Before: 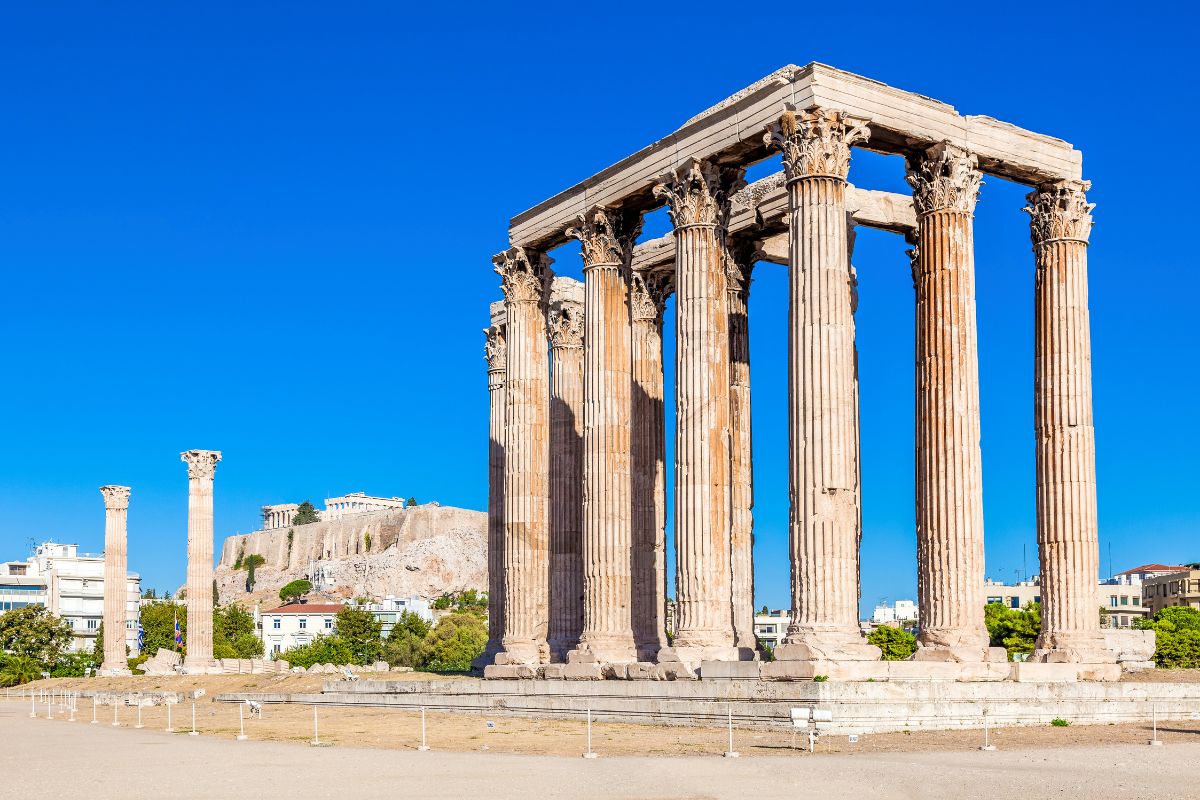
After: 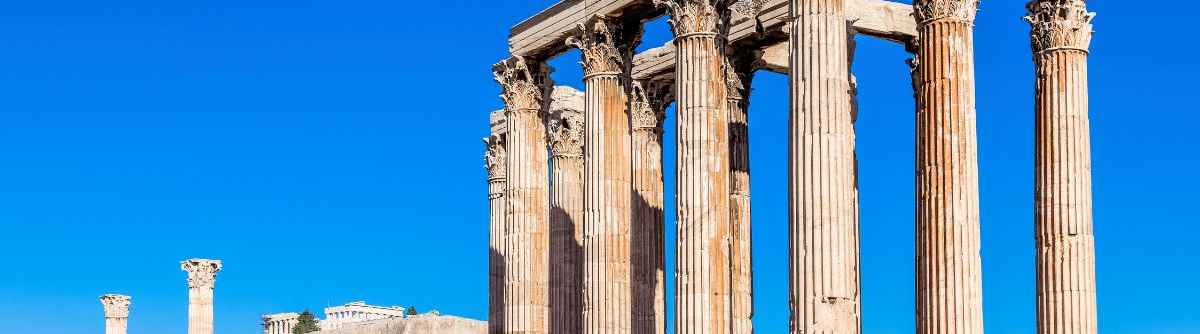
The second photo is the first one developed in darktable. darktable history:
crop and rotate: top 23.906%, bottom 34.229%
